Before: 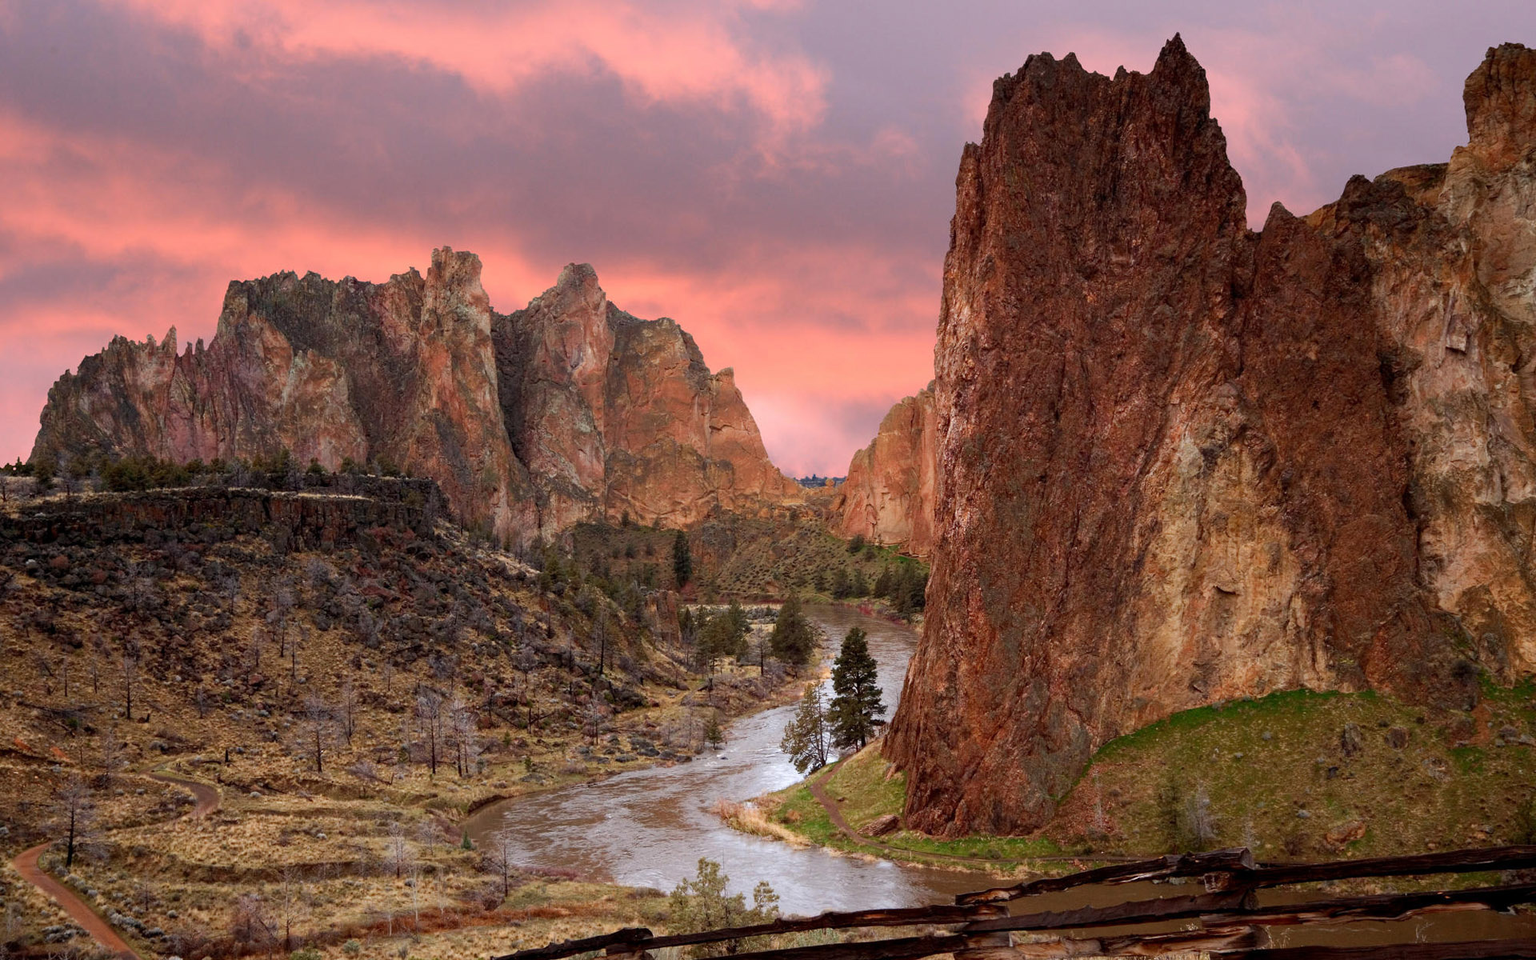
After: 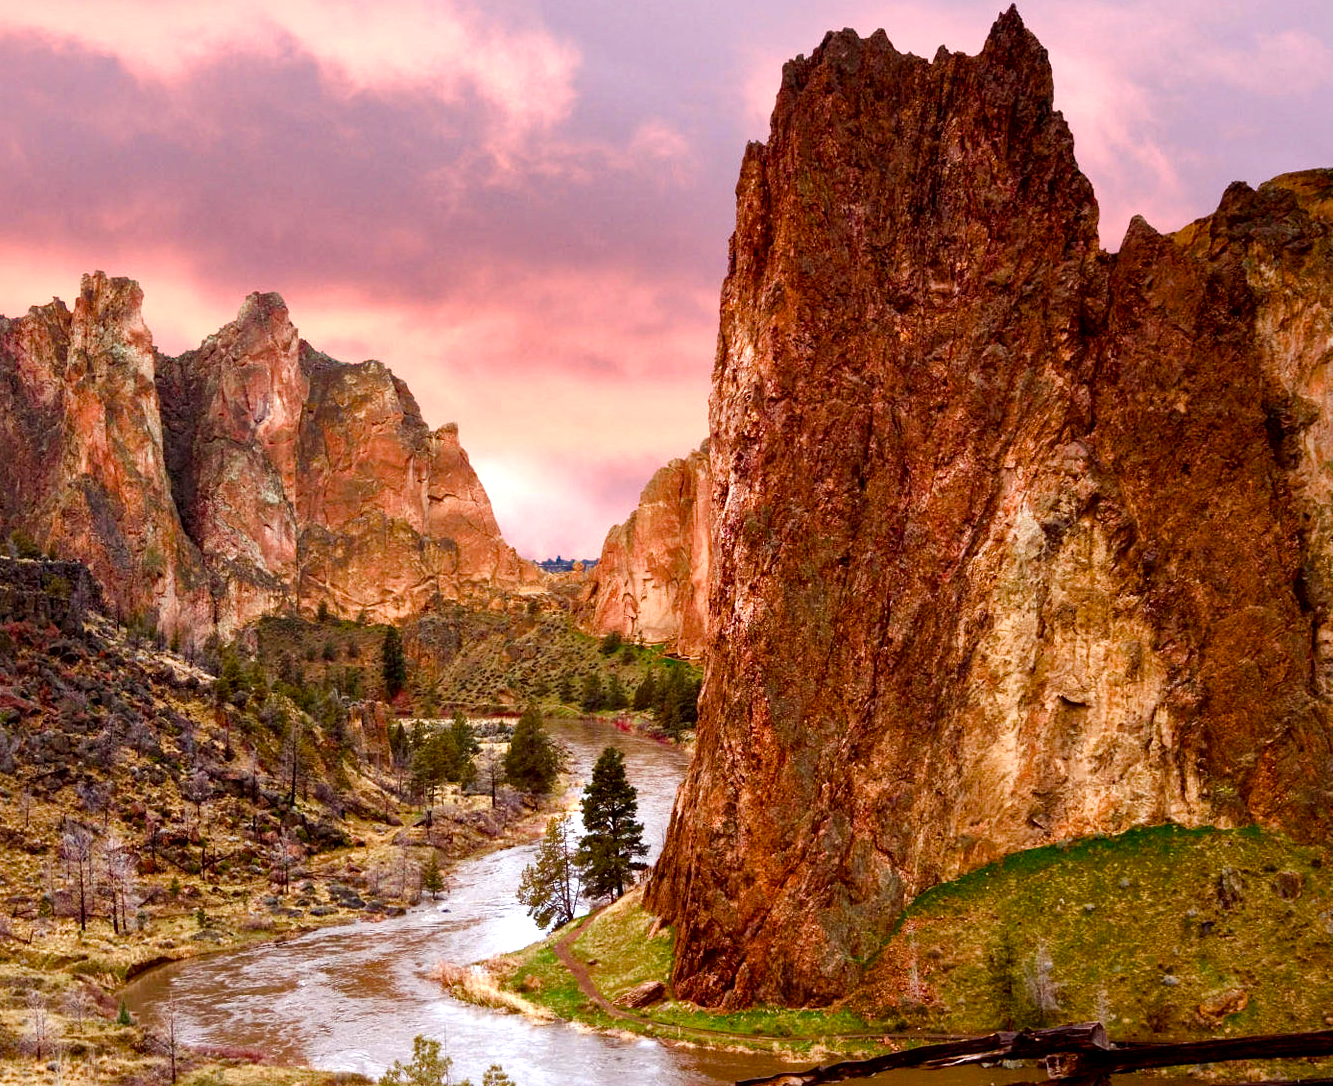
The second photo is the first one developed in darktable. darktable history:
local contrast: mode bilateral grid, contrast 26, coarseness 60, detail 152%, midtone range 0.2
crop and rotate: left 23.945%, top 3.123%, right 6.628%, bottom 6.343%
exposure: exposure 0.603 EV, compensate highlight preservation false
color balance rgb: linear chroma grading › global chroma 9.79%, perceptual saturation grading › global saturation 0.988%, perceptual saturation grading › highlights -29.577%, perceptual saturation grading › mid-tones 29.124%, perceptual saturation grading › shadows 59.359%, global vibrance 20%
velvia: strength 15.45%
